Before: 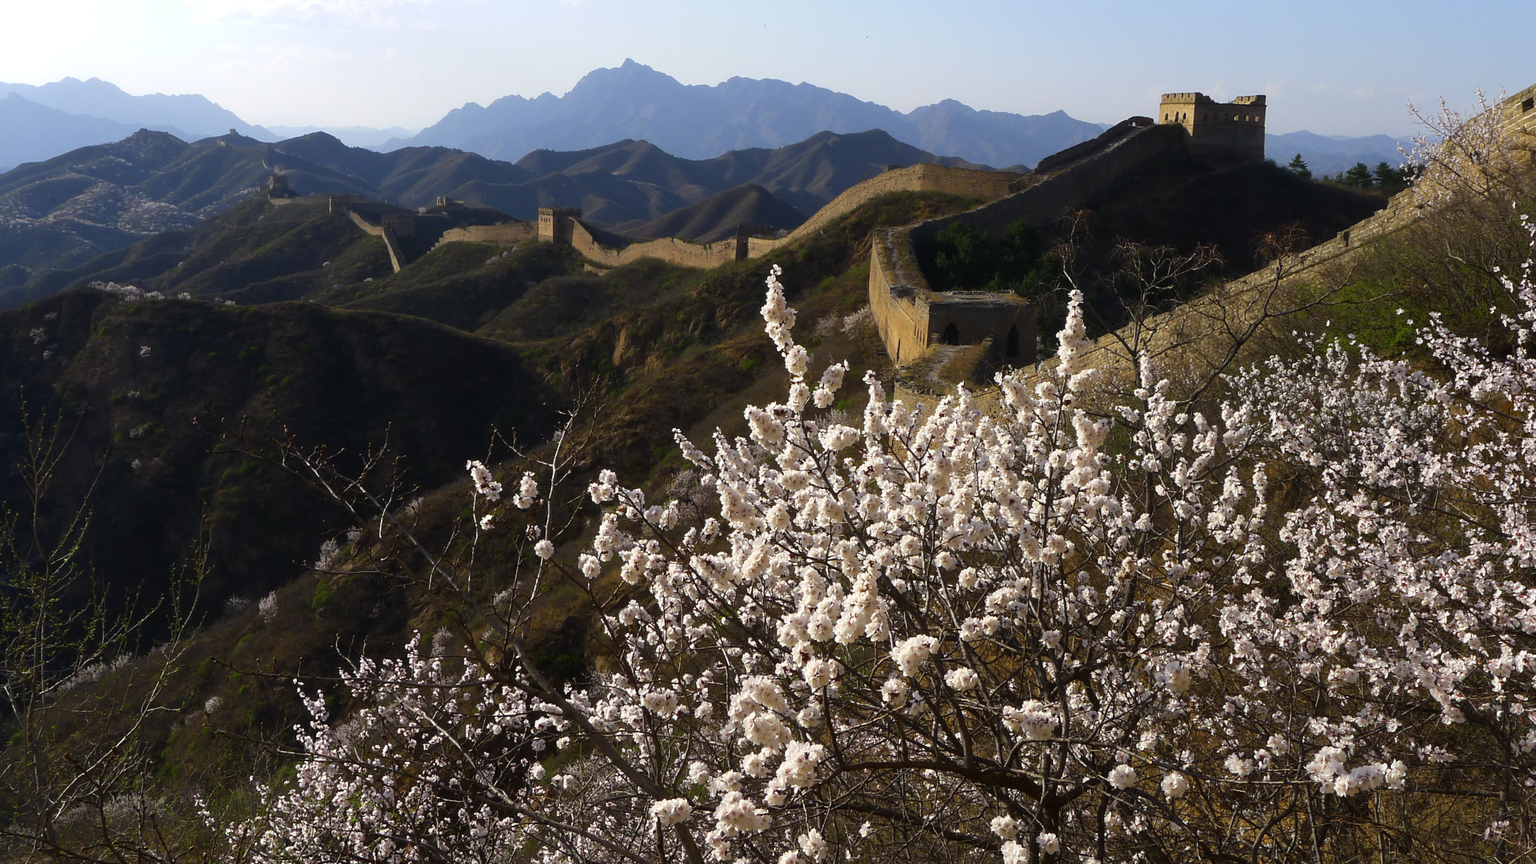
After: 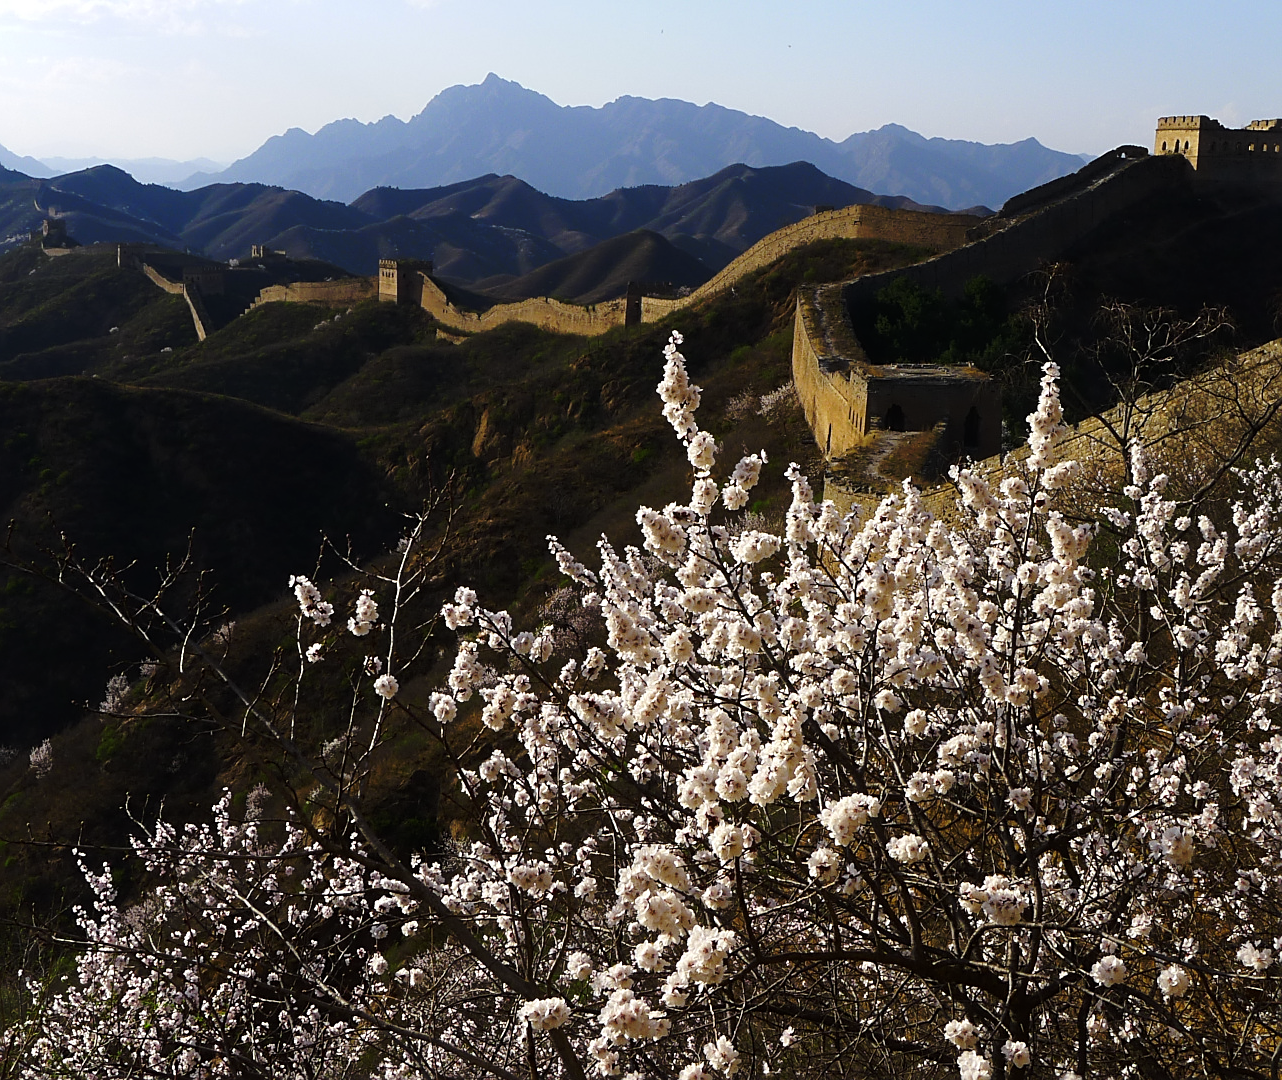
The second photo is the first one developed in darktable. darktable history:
base curve: curves: ch0 [(0, 0) (0.073, 0.04) (0.157, 0.139) (0.492, 0.492) (0.758, 0.758) (1, 1)], preserve colors none
crop and rotate: left 15.336%, right 17.86%
sharpen: amount 0.49
